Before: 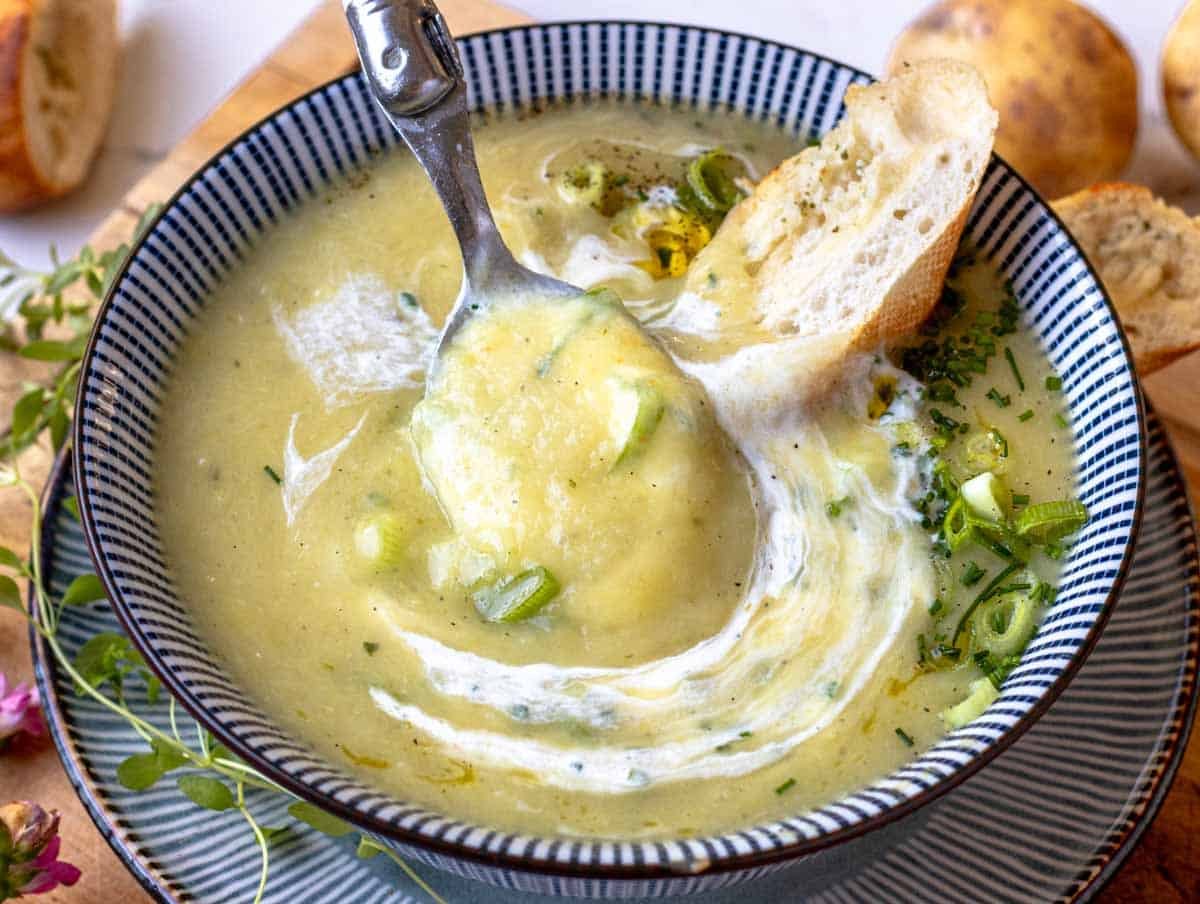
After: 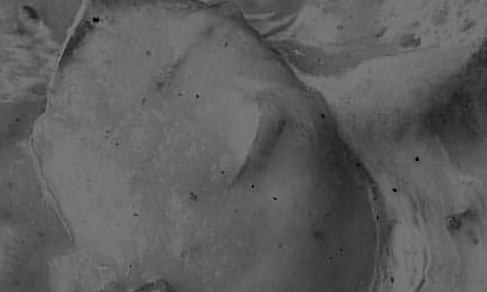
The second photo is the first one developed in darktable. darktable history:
contrast brightness saturation: saturation -0.994
crop: left 31.65%, top 31.831%, right 27.709%, bottom 35.771%
sharpen: on, module defaults
exposure: exposure -2.428 EV, compensate highlight preservation false
